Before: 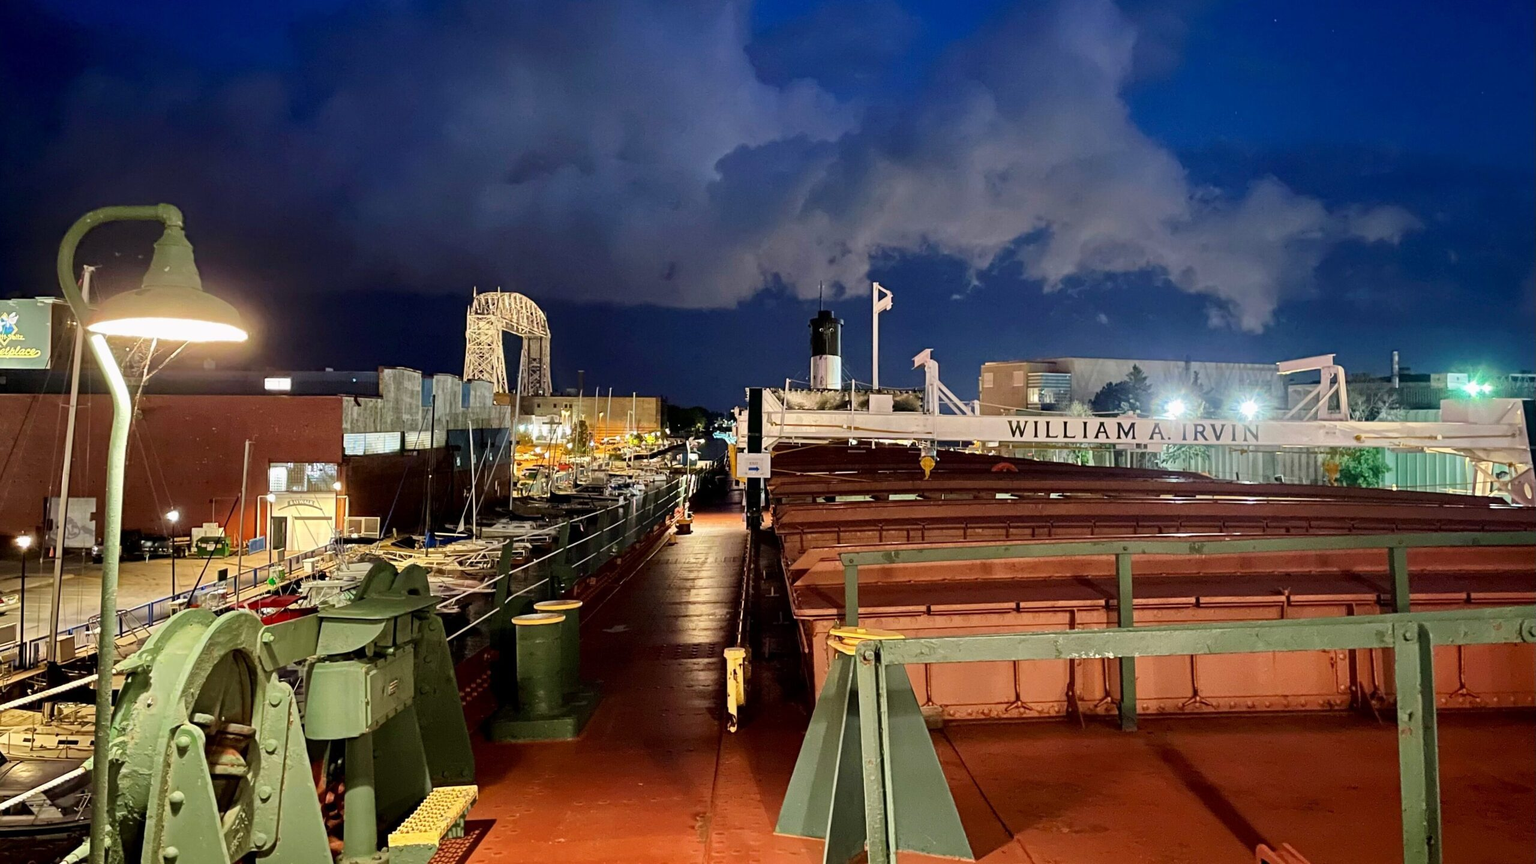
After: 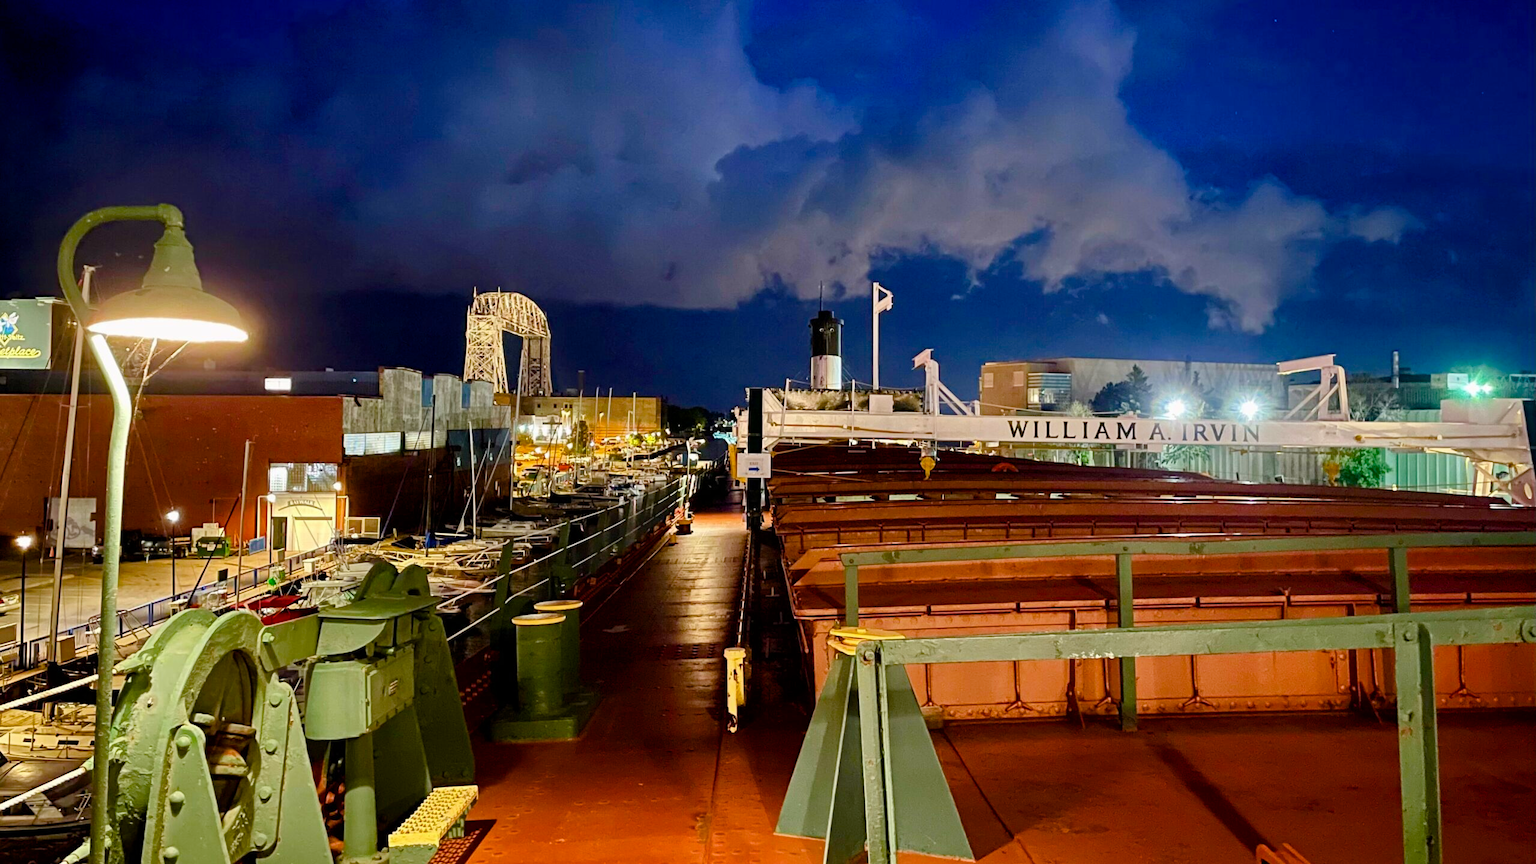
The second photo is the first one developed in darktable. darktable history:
color balance rgb: power › chroma 0.274%, power › hue 62.78°, perceptual saturation grading › global saturation 0.57%, perceptual saturation grading › mid-tones 6.437%, perceptual saturation grading › shadows 71.549%, global vibrance 9.287%
